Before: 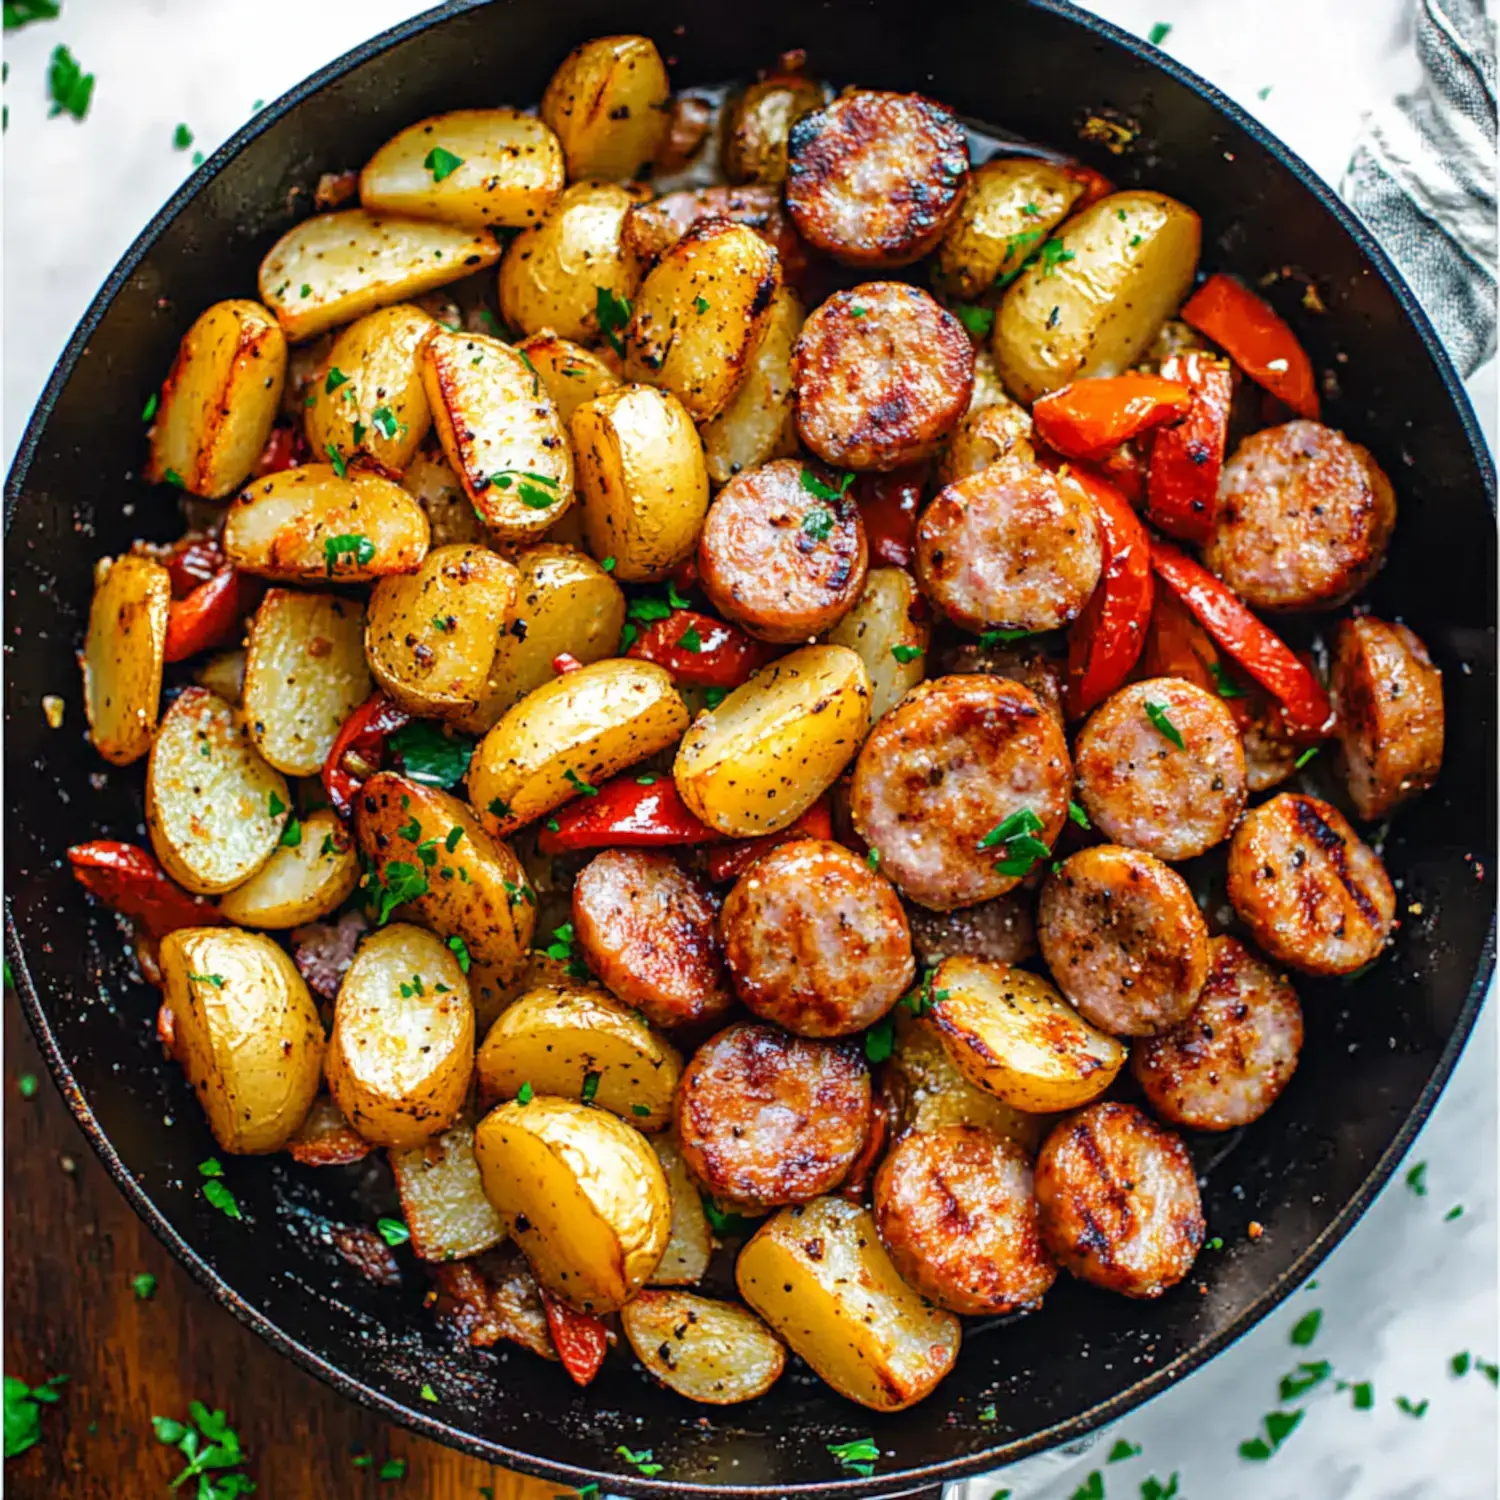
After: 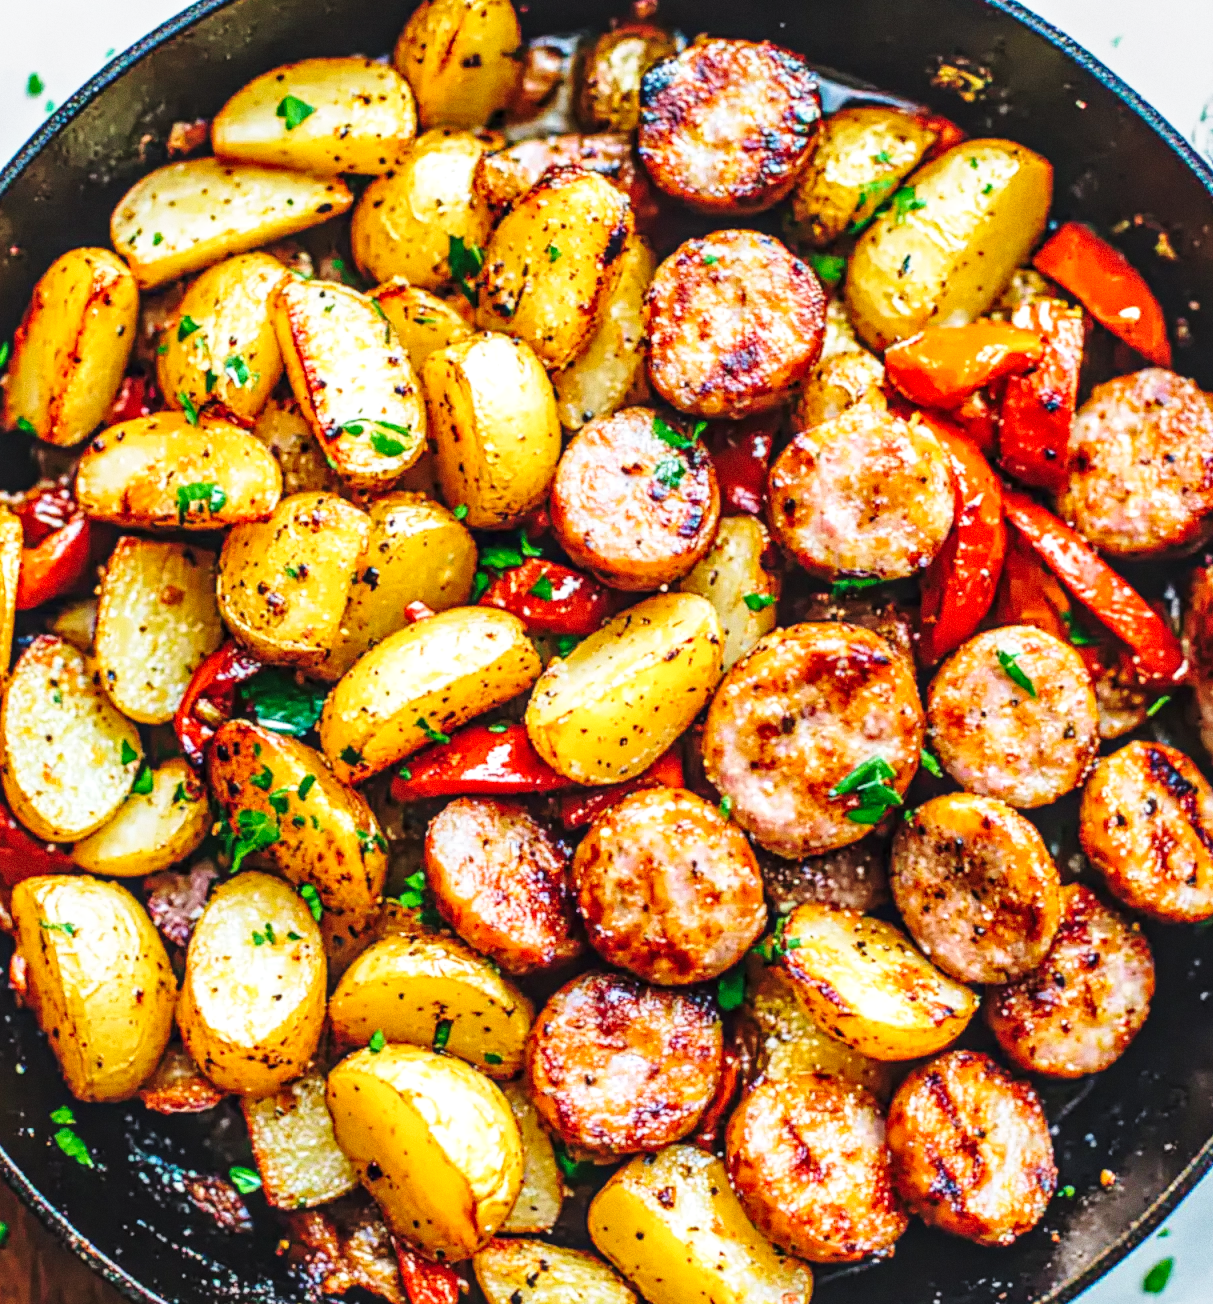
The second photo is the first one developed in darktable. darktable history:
velvia: on, module defaults
white balance: red 0.988, blue 1.017
grain: coarseness 3.21 ISO
contrast brightness saturation: contrast 0.05, brightness 0.06, saturation 0.01
crop: left 9.929%, top 3.475%, right 9.188%, bottom 9.529%
base curve: curves: ch0 [(0, 0) (0.028, 0.03) (0.121, 0.232) (0.46, 0.748) (0.859, 0.968) (1, 1)], preserve colors none
local contrast: detail 130%
exposure: black level correction -0.003, exposure 0.04 EV, compensate highlight preservation false
